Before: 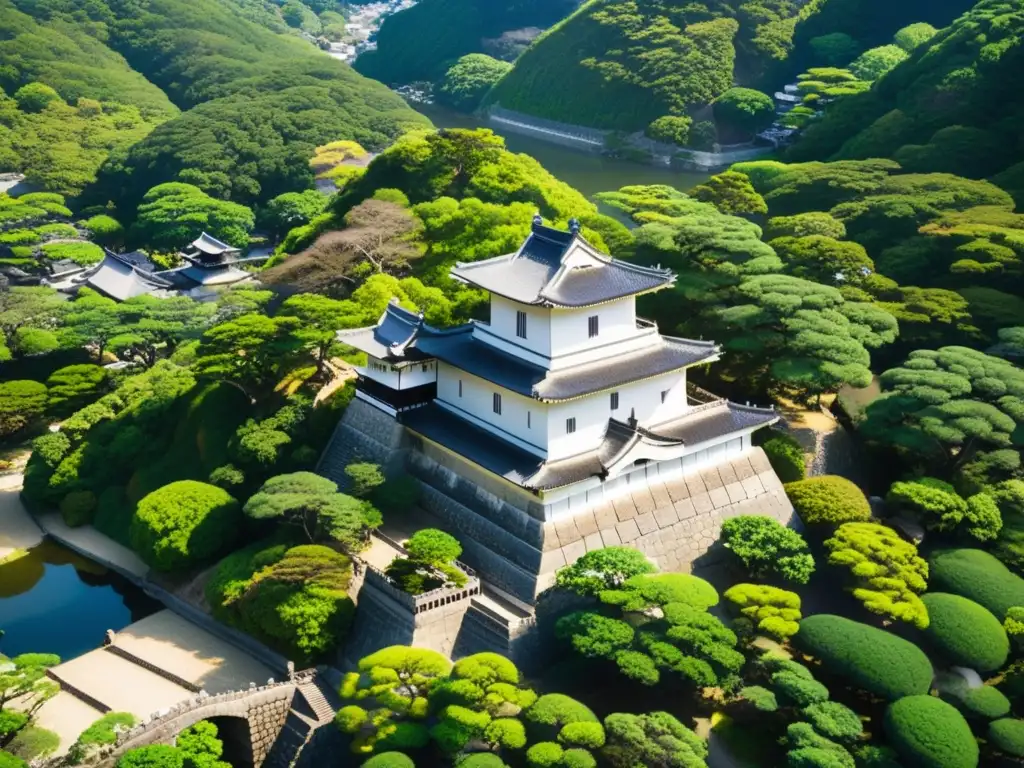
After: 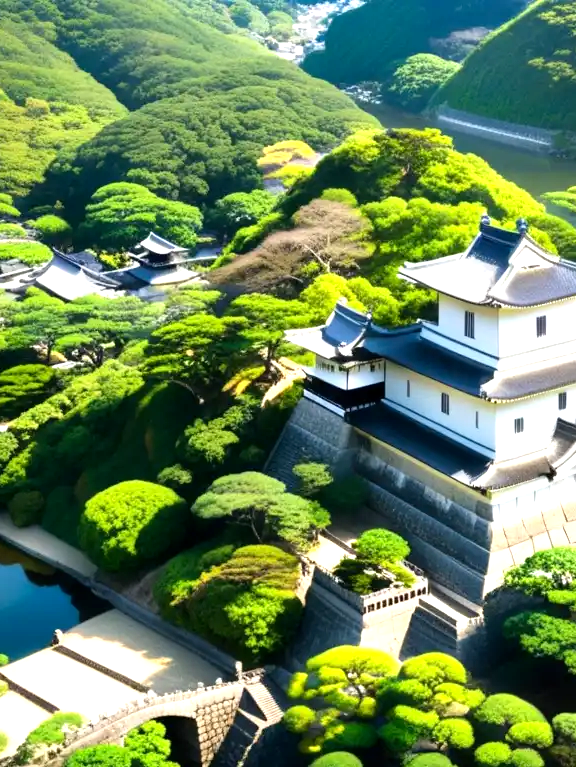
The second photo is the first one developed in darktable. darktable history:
tone equalizer: -8 EV -0.42 EV, -7 EV -0.376 EV, -6 EV -0.352 EV, -5 EV -0.249 EV, -3 EV 0.219 EV, -2 EV 0.343 EV, -1 EV 0.41 EV, +0 EV 0.395 EV
exposure: black level correction 0.003, exposure 0.385 EV, compensate highlight preservation false
crop: left 5.123%, right 38.583%
